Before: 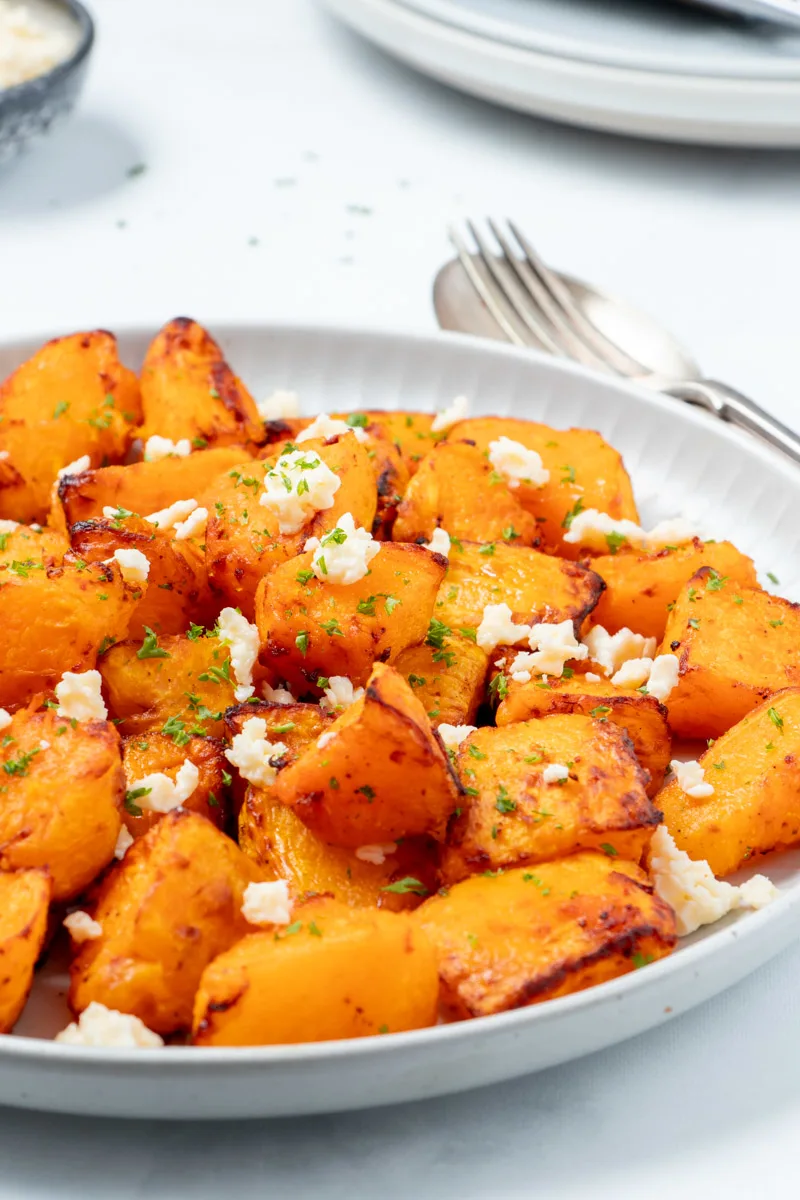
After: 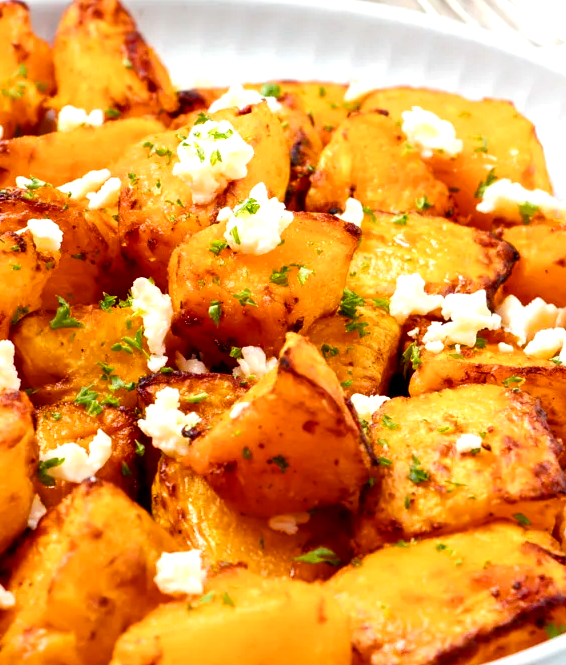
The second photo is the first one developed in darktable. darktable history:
crop: left 10.894%, top 27.577%, right 18.276%, bottom 17.004%
color balance rgb: perceptual saturation grading › global saturation 25.248%, perceptual saturation grading › highlights -50.394%, perceptual saturation grading › shadows 30.808%, perceptual brilliance grading › global brilliance 15.198%, perceptual brilliance grading › shadows -35.143%, global vibrance 34.682%
